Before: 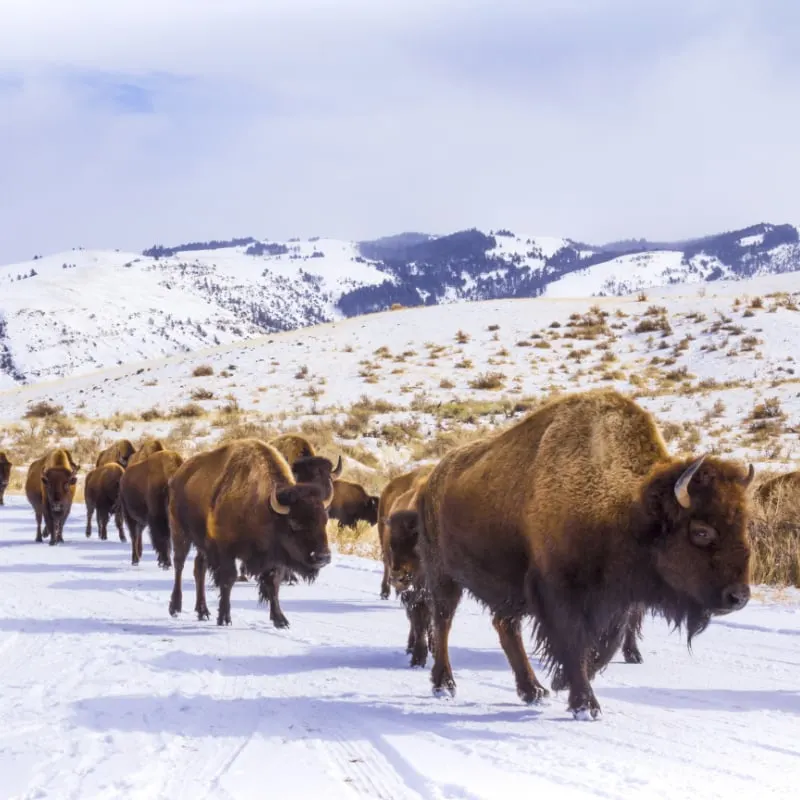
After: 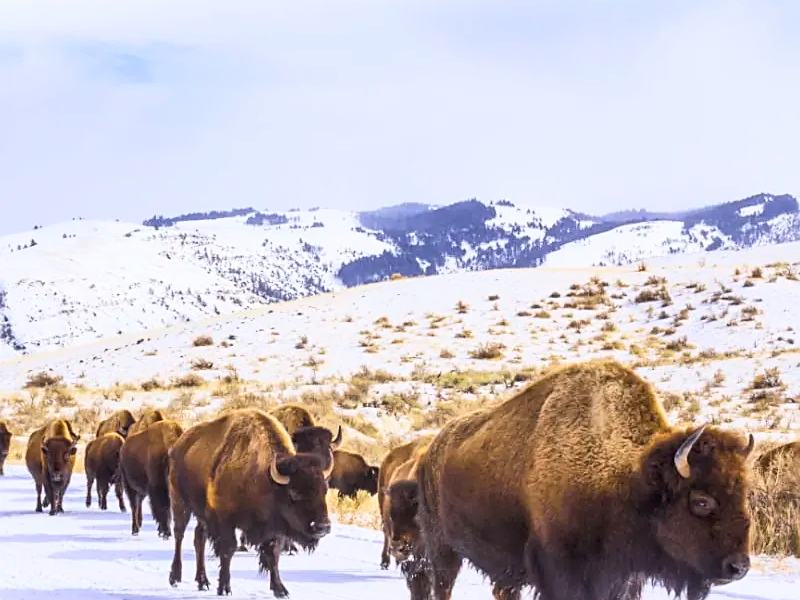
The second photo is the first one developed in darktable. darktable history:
crop: top 3.857%, bottom 21.132%
contrast brightness saturation: contrast 0.2, brightness 0.16, saturation 0.22
sharpen: on, module defaults
